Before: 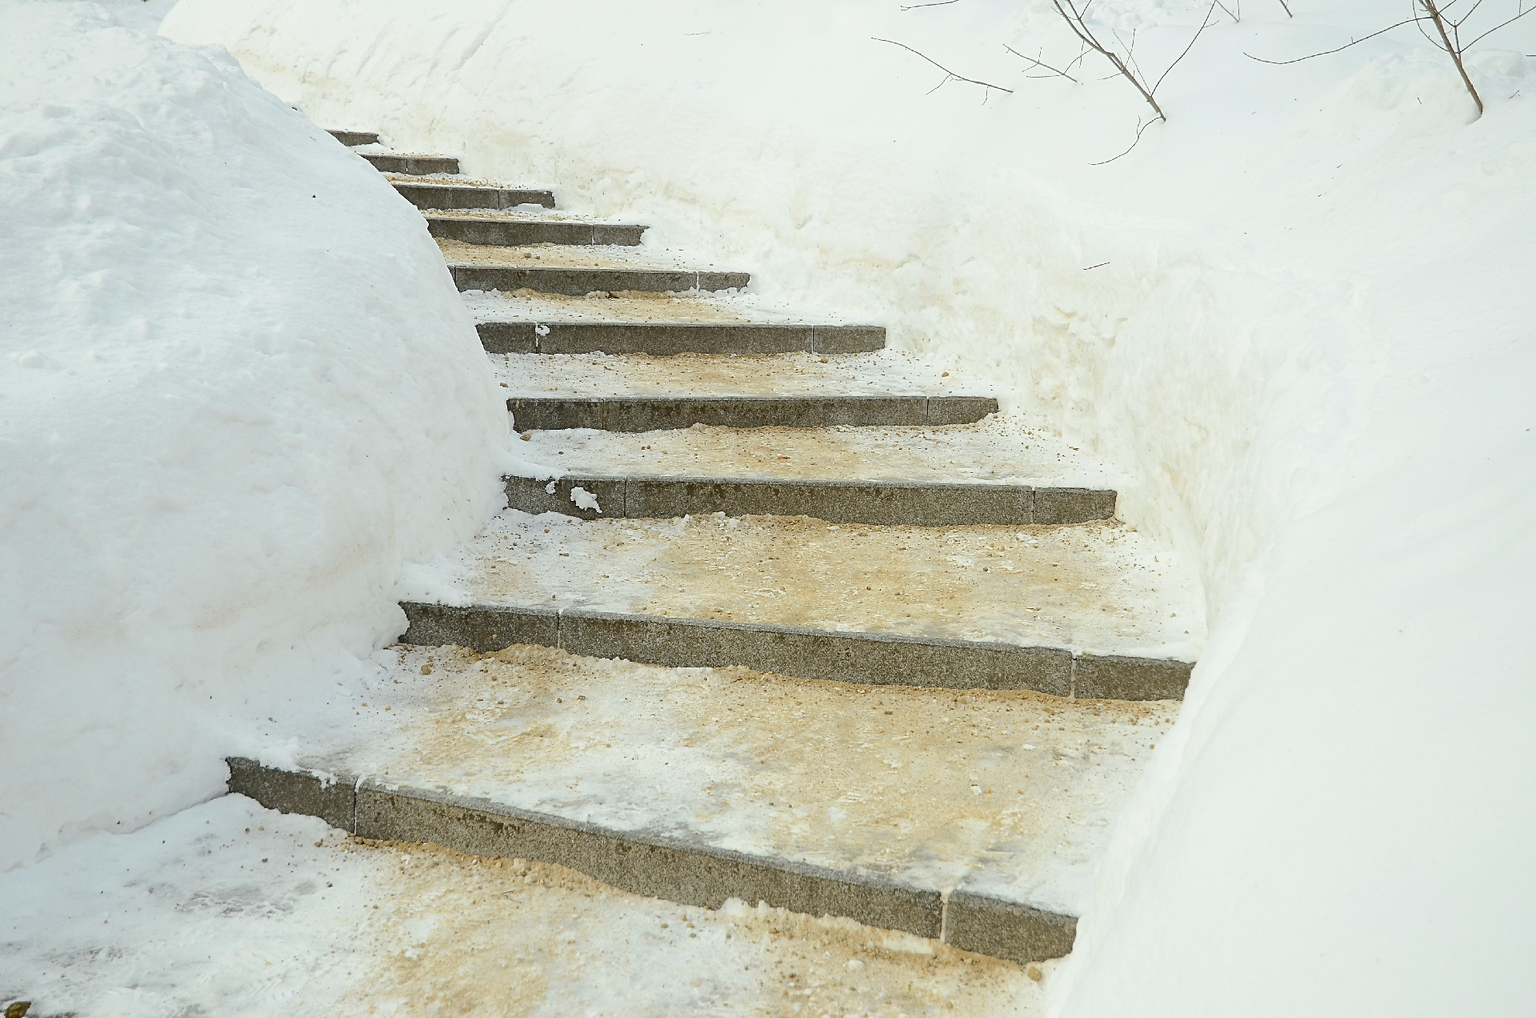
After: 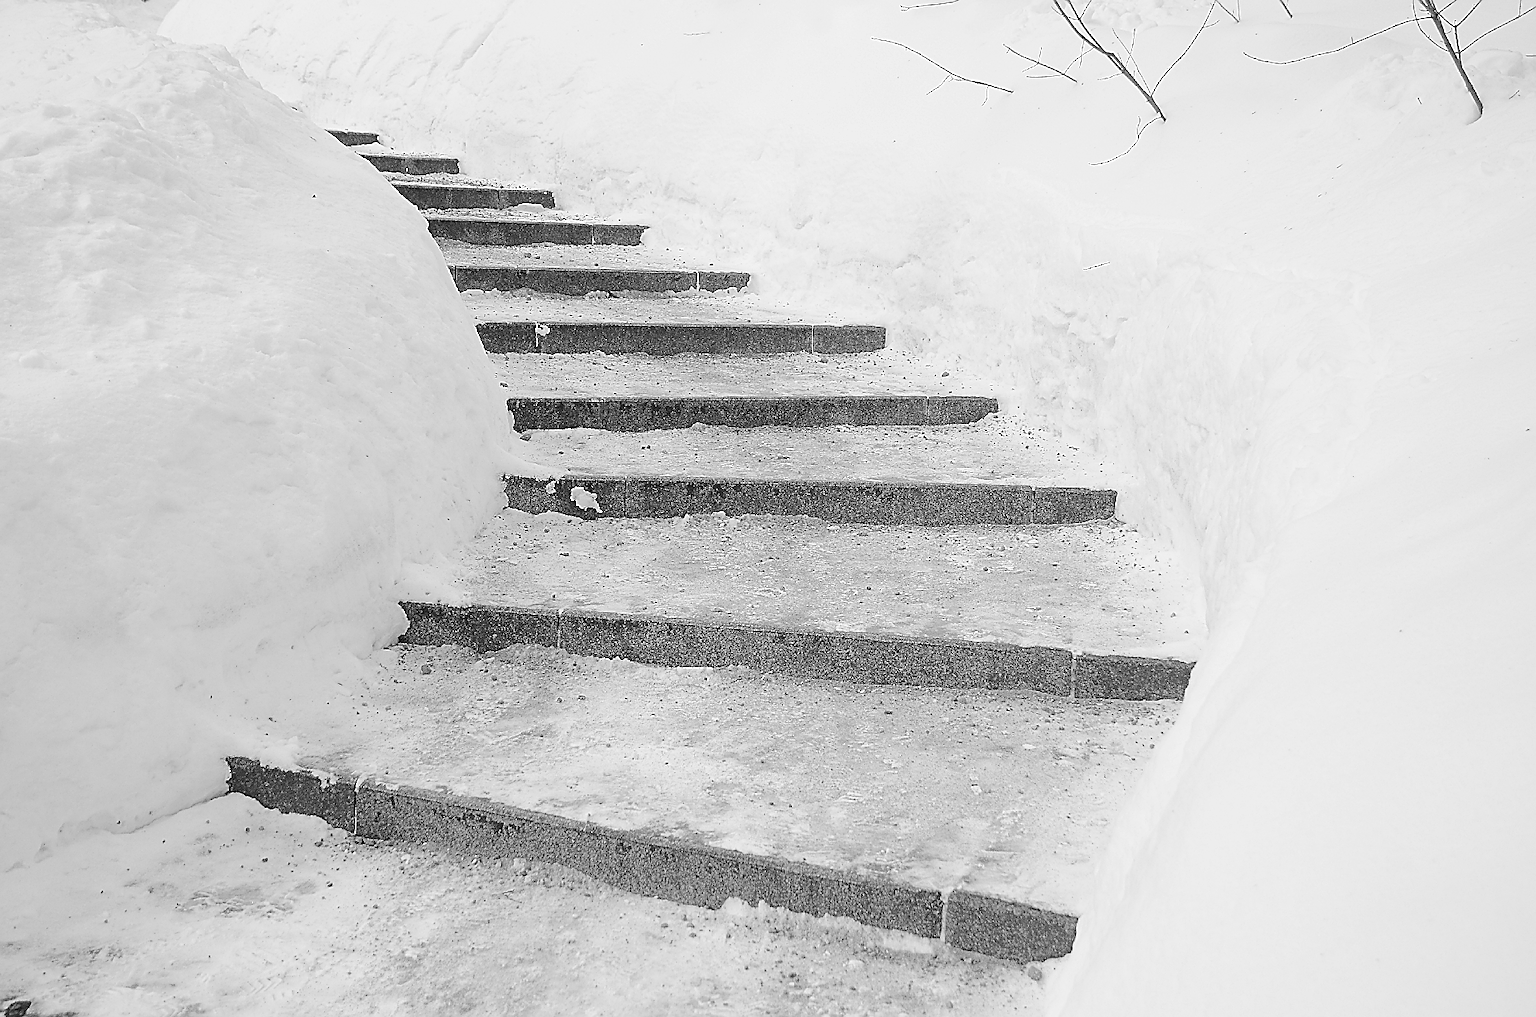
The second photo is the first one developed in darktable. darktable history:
monochrome: a 16.06, b 15.48, size 1
contrast brightness saturation: contrast 0.11, saturation -0.17
sharpen: radius 1.4, amount 1.25, threshold 0.7
